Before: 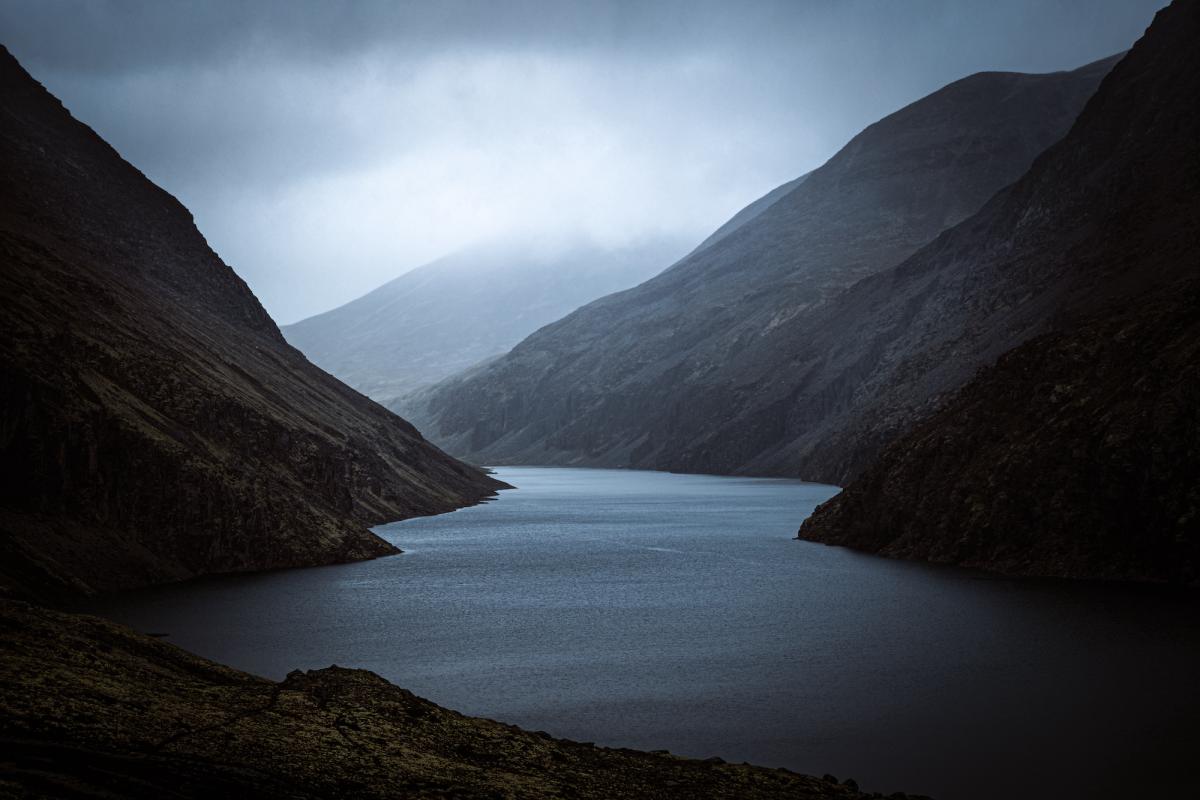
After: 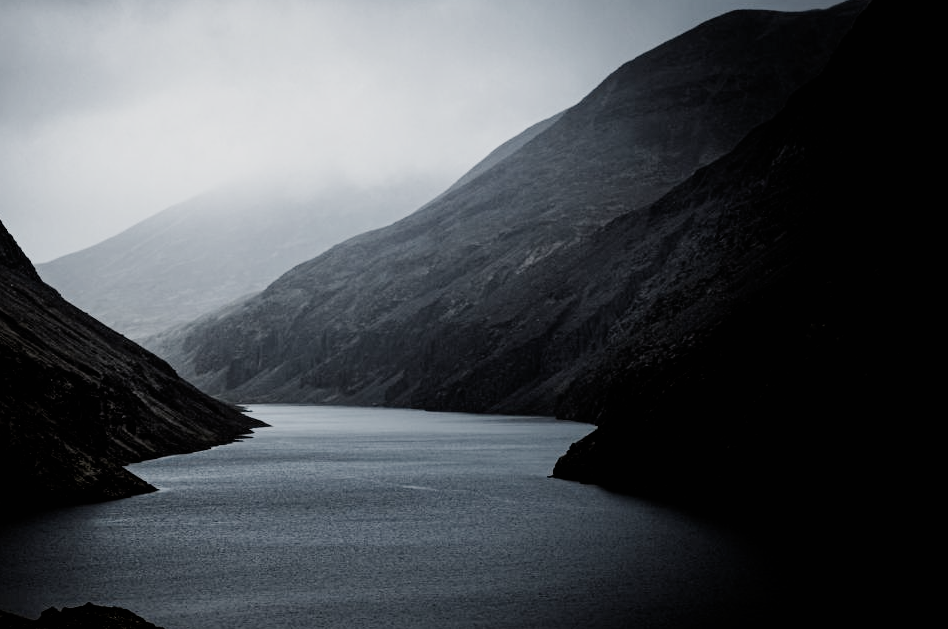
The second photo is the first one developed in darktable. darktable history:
filmic rgb: black relative exposure -5.15 EV, white relative exposure 4 EV, hardness 2.88, contrast 1.3, highlights saturation mix -30.86%, preserve chrominance no, color science v5 (2021)
crop and rotate: left 20.449%, top 7.829%, right 0.502%, bottom 13.545%
